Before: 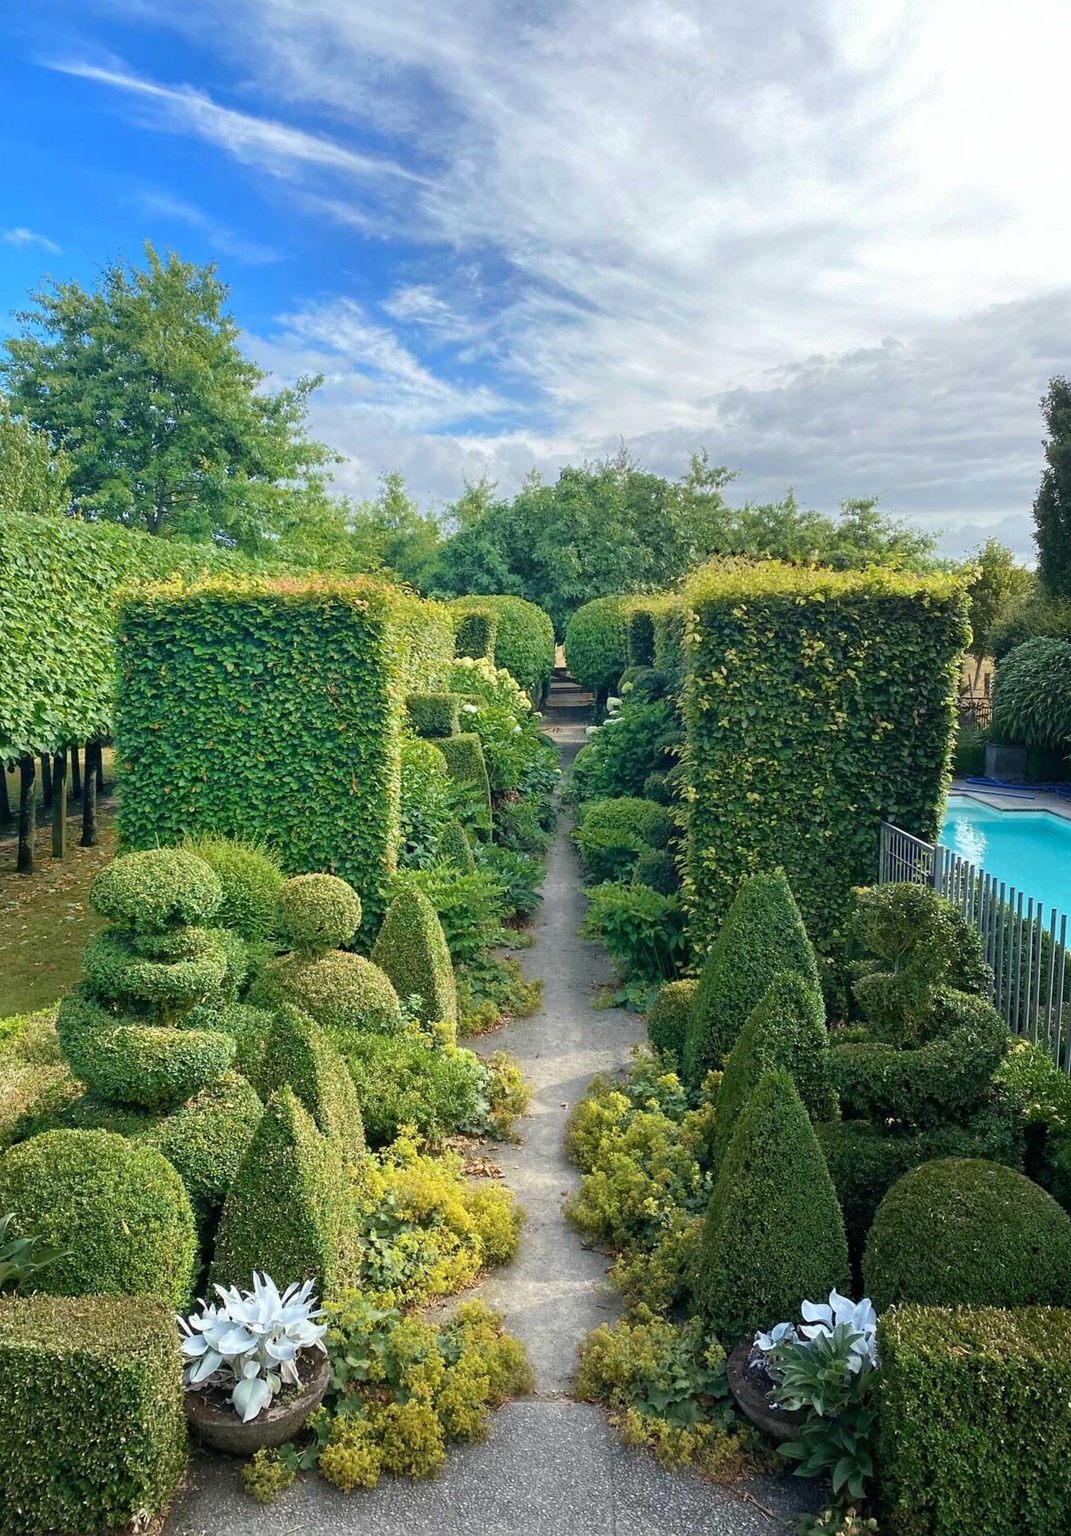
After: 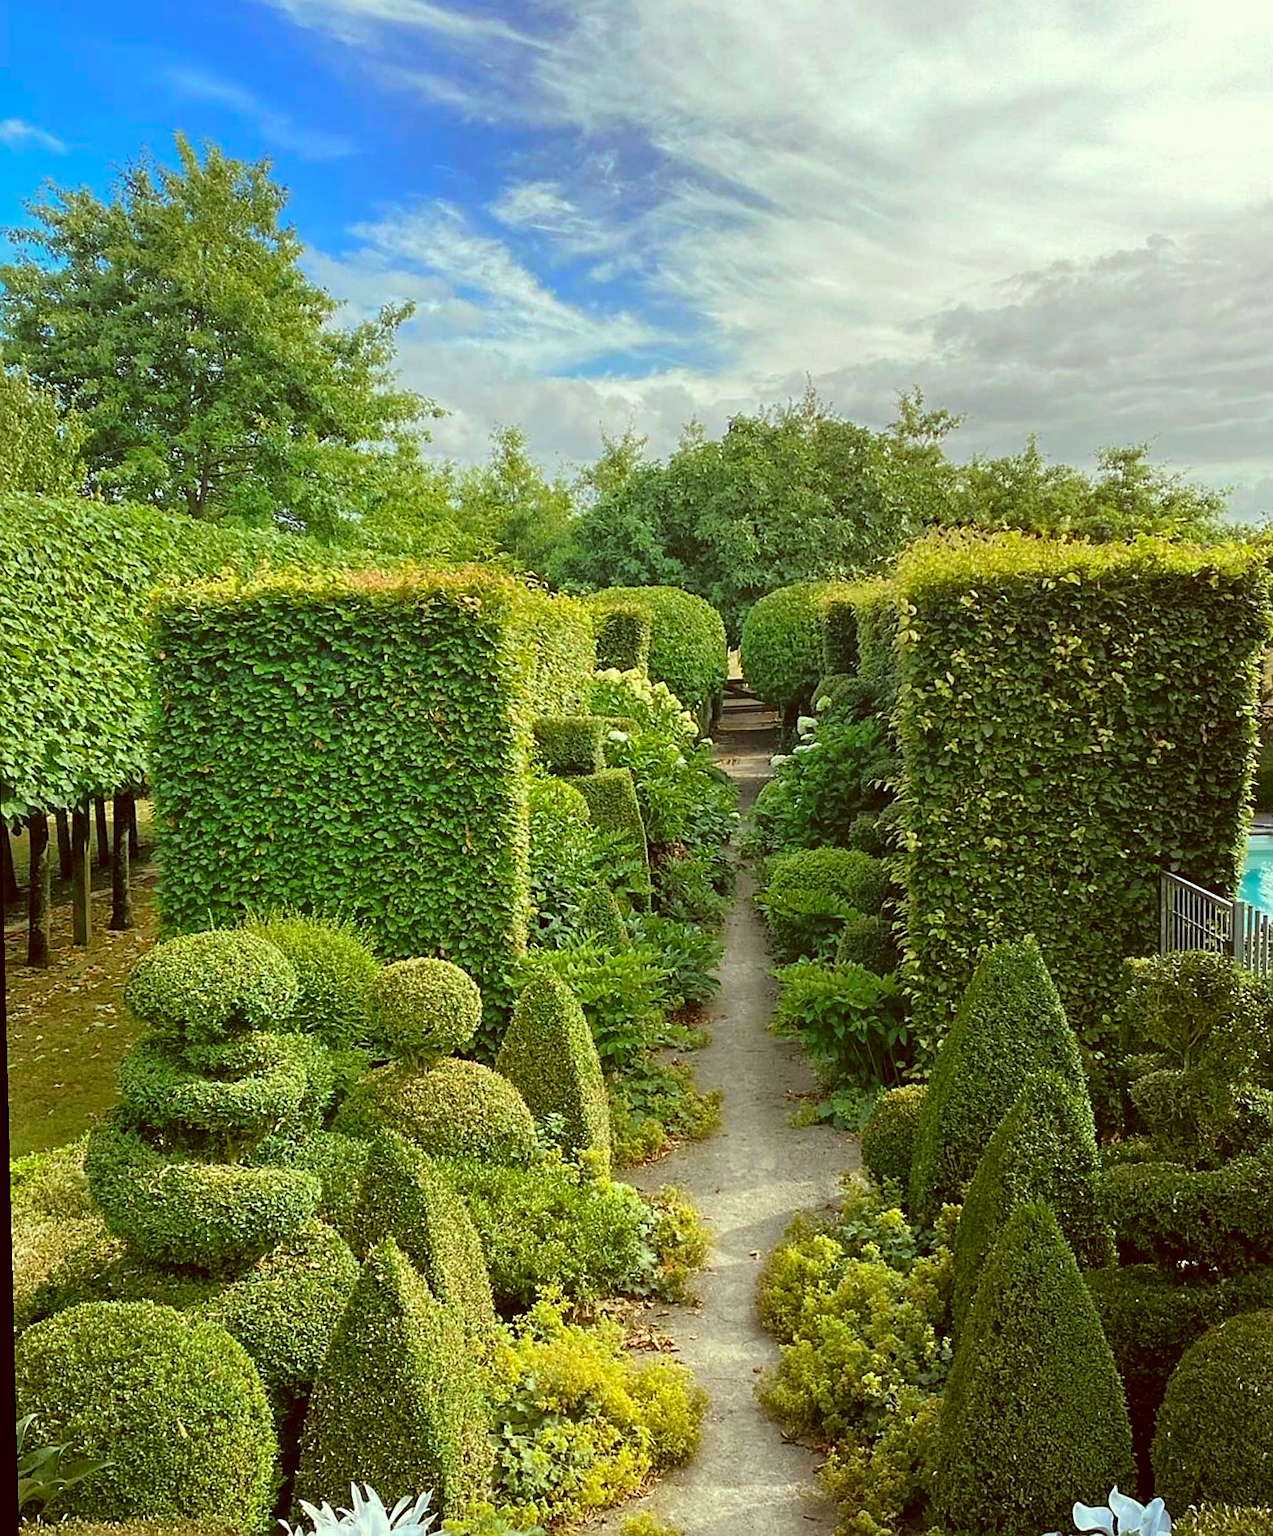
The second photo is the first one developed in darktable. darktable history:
crop: top 7.49%, right 9.717%, bottom 11.943%
rotate and perspective: rotation -1.42°, crop left 0.016, crop right 0.984, crop top 0.035, crop bottom 0.965
sharpen: on, module defaults
color zones: curves: ch1 [(0.25, 0.5) (0.747, 0.71)]
color correction: highlights a* -5.94, highlights b* 9.48, shadows a* 10.12, shadows b* 23.94
